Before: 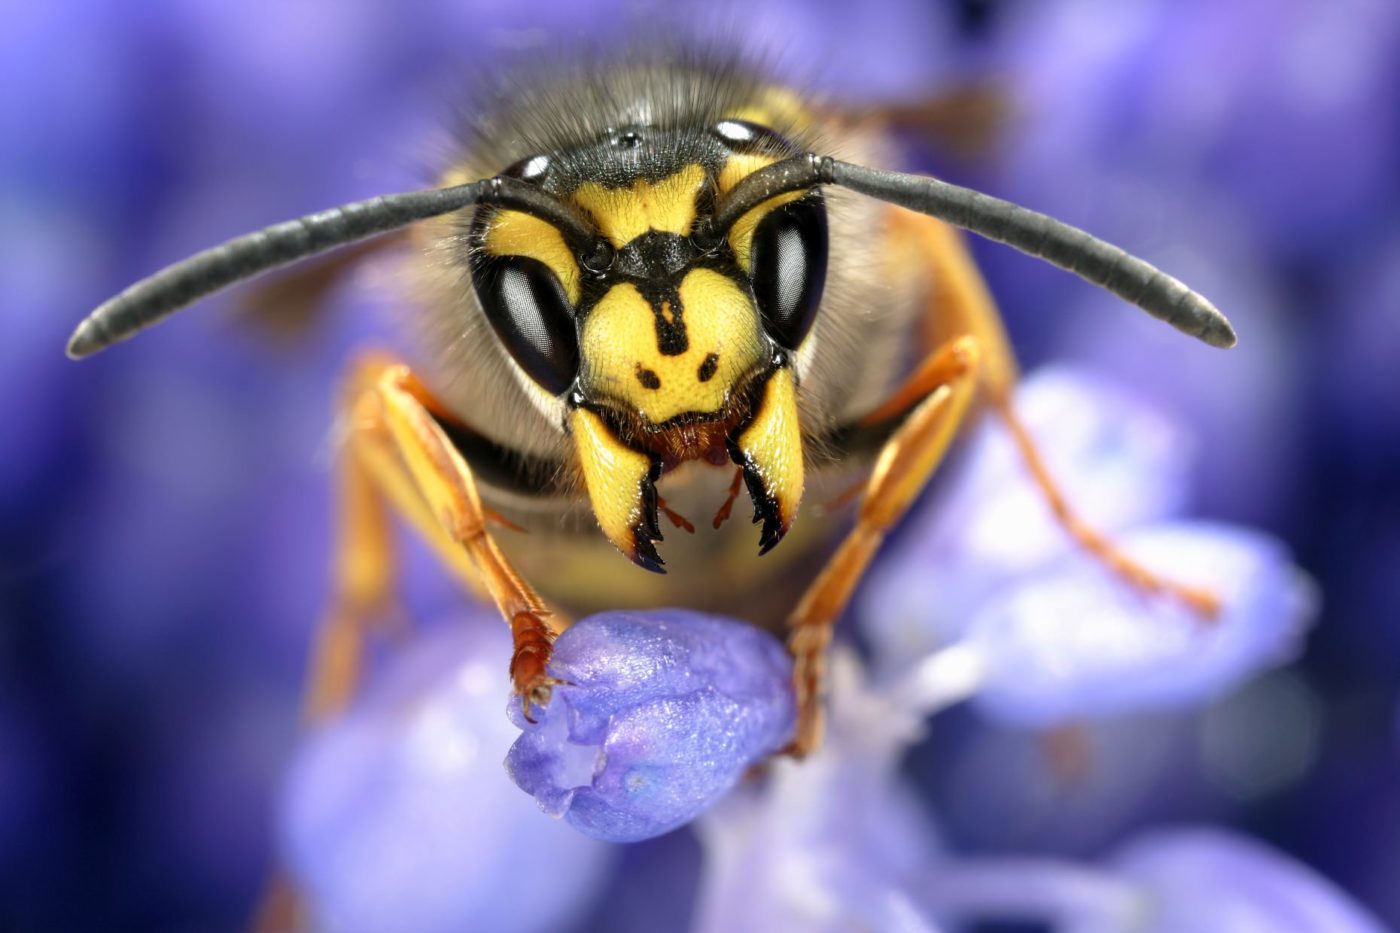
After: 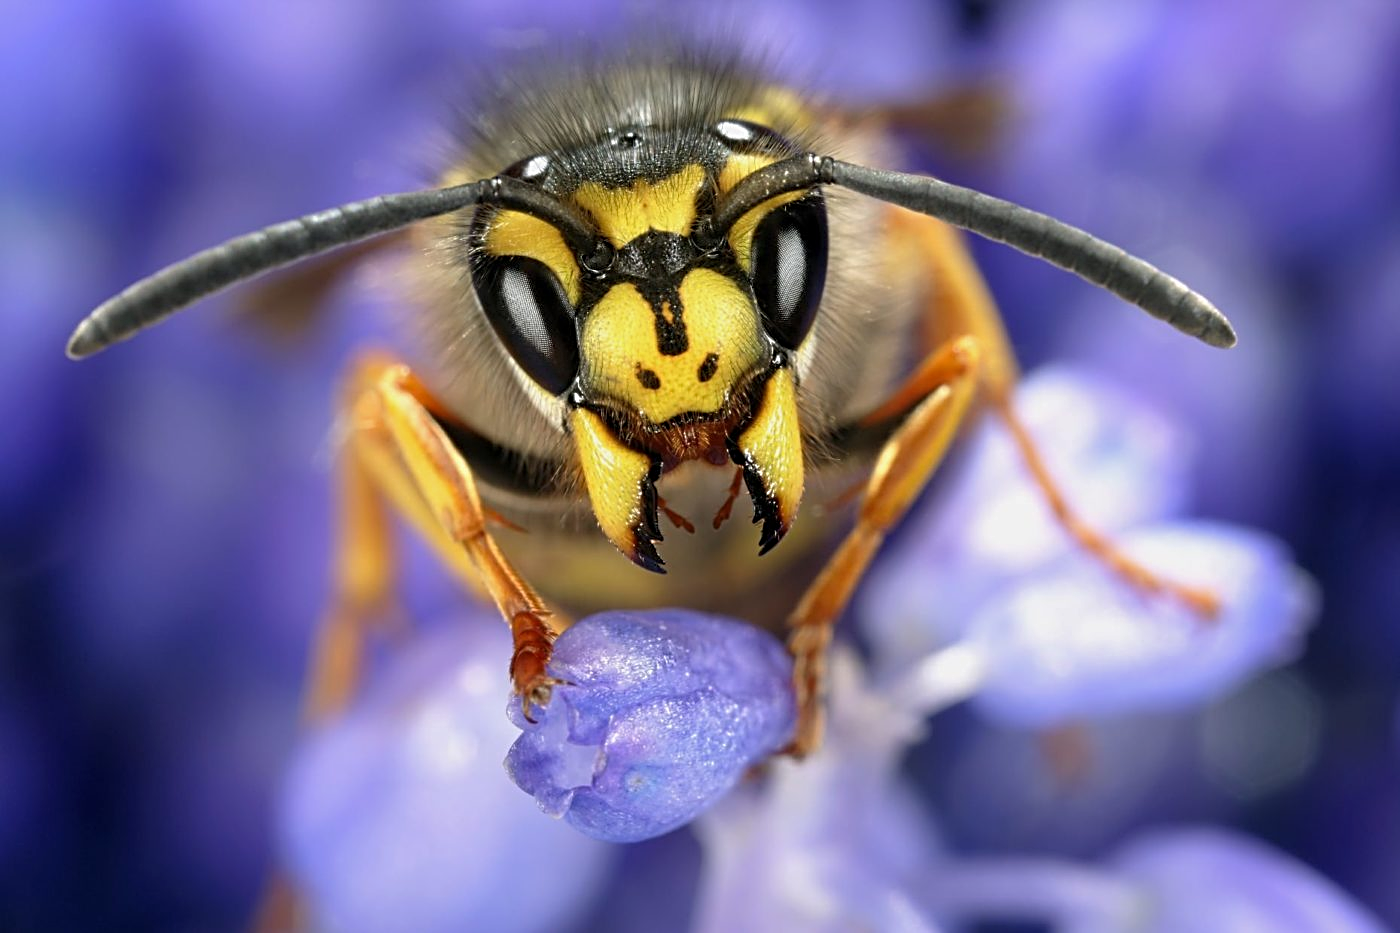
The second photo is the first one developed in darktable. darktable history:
sharpen: radius 2.767
shadows and highlights: shadows 25, white point adjustment -3, highlights -30
